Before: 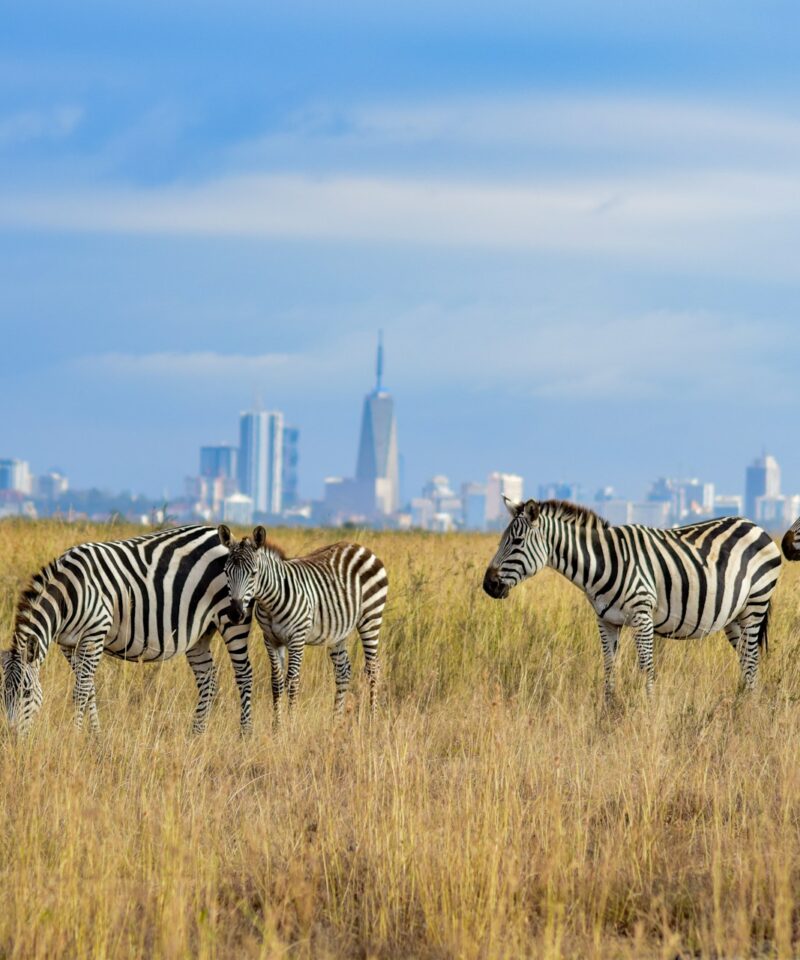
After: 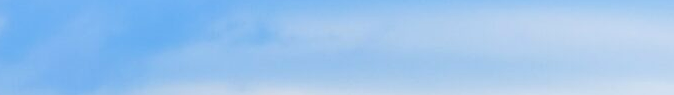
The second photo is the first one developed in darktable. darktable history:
exposure: exposure 0.207 EV, compensate highlight preservation false
sharpen: on, module defaults
crop and rotate: left 9.644%, top 9.491%, right 6.021%, bottom 80.509%
